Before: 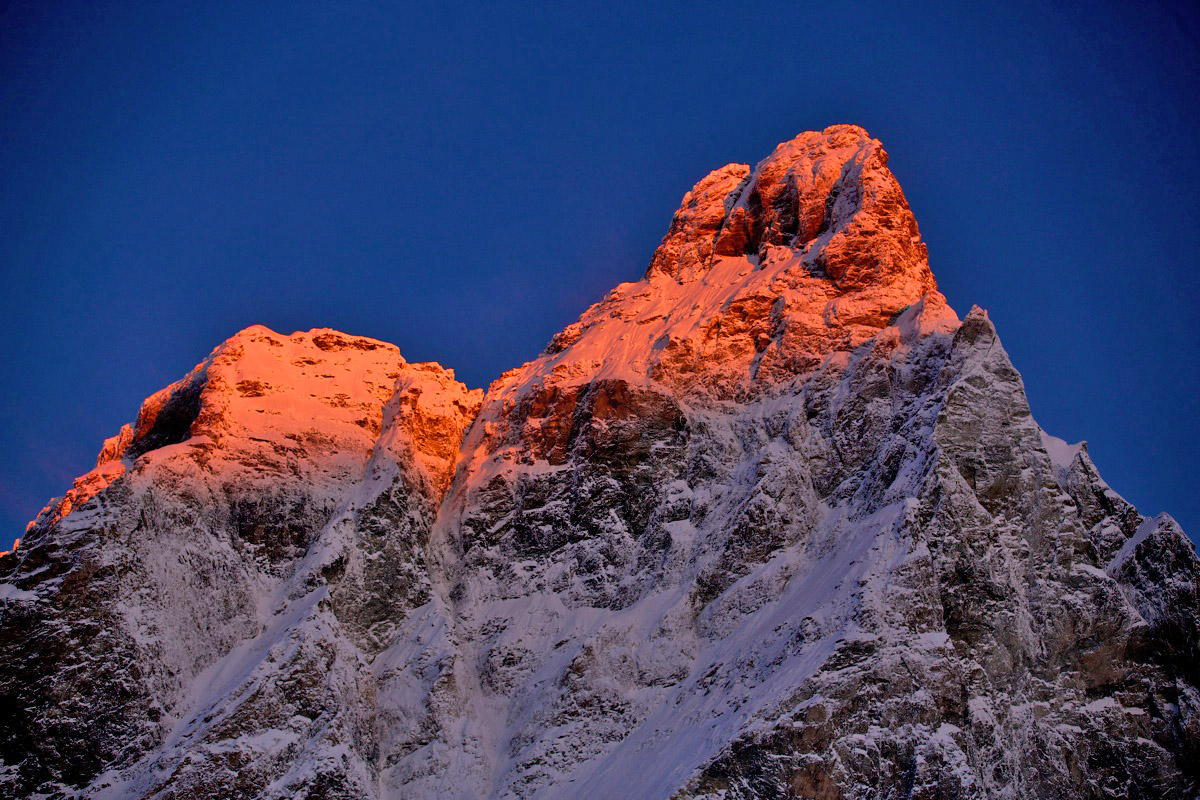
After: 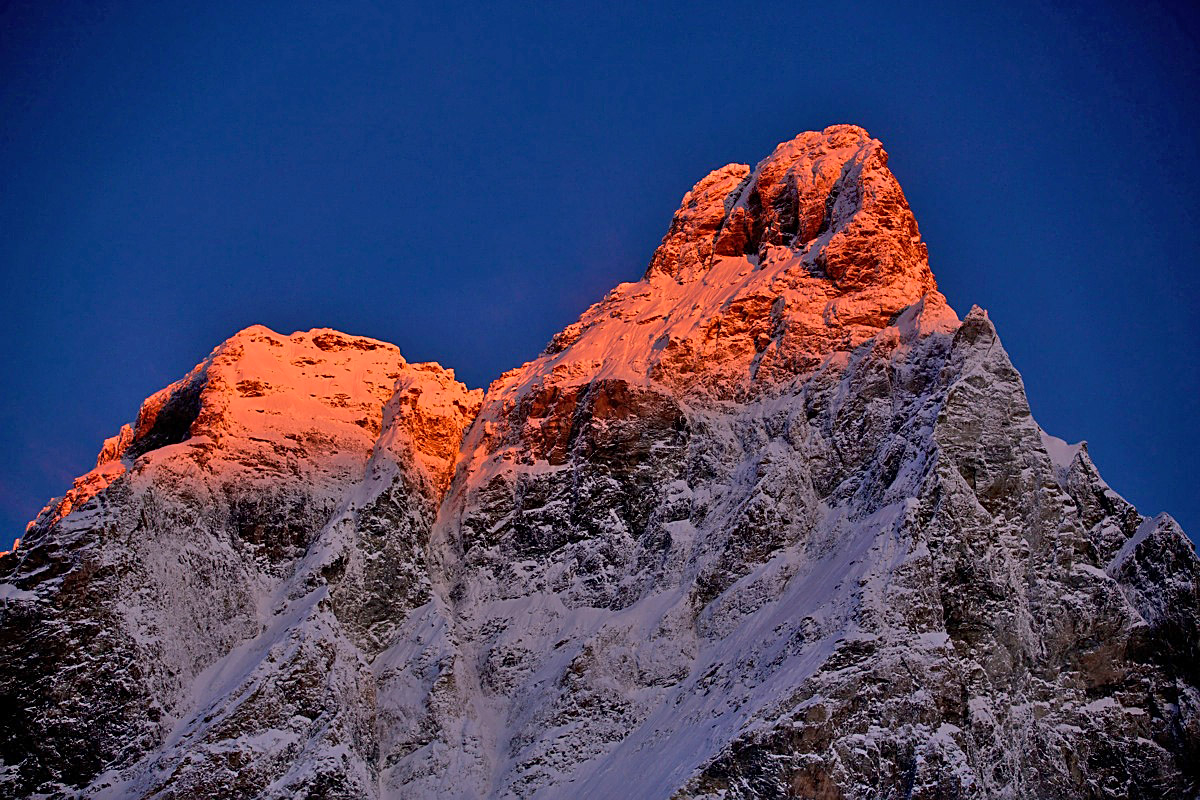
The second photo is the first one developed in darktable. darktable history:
sharpen: on, module defaults
contrast brightness saturation: contrast 0.072
